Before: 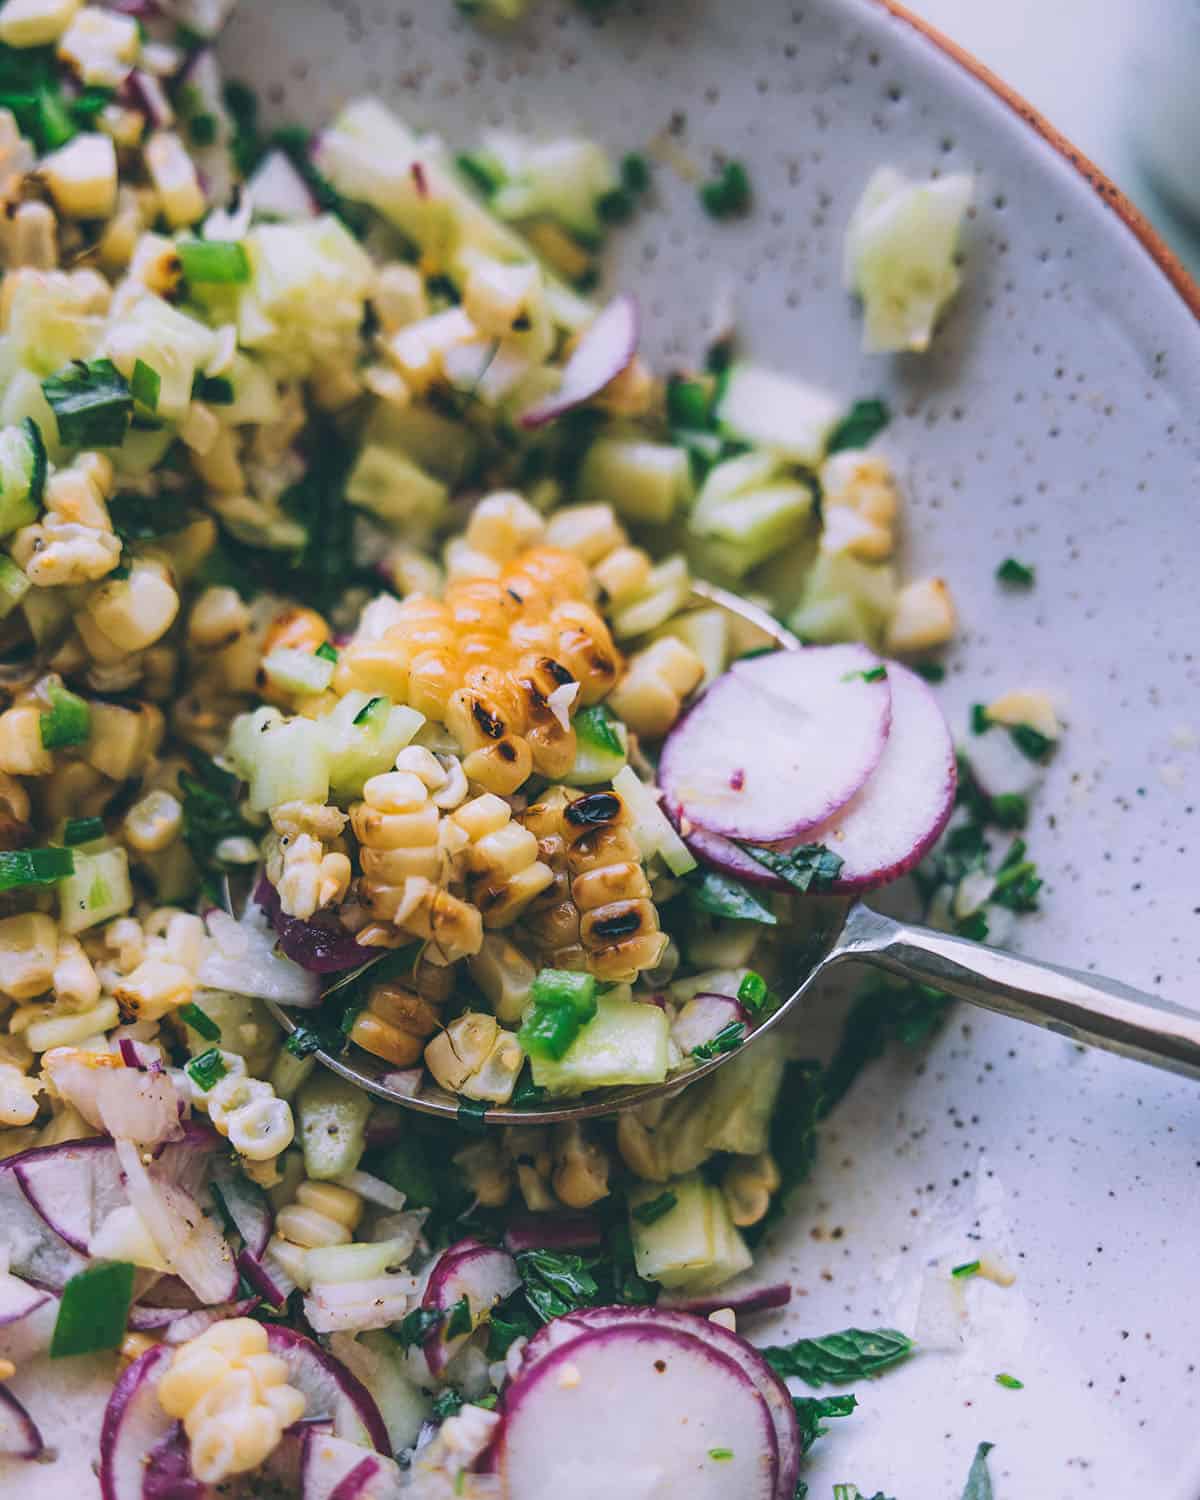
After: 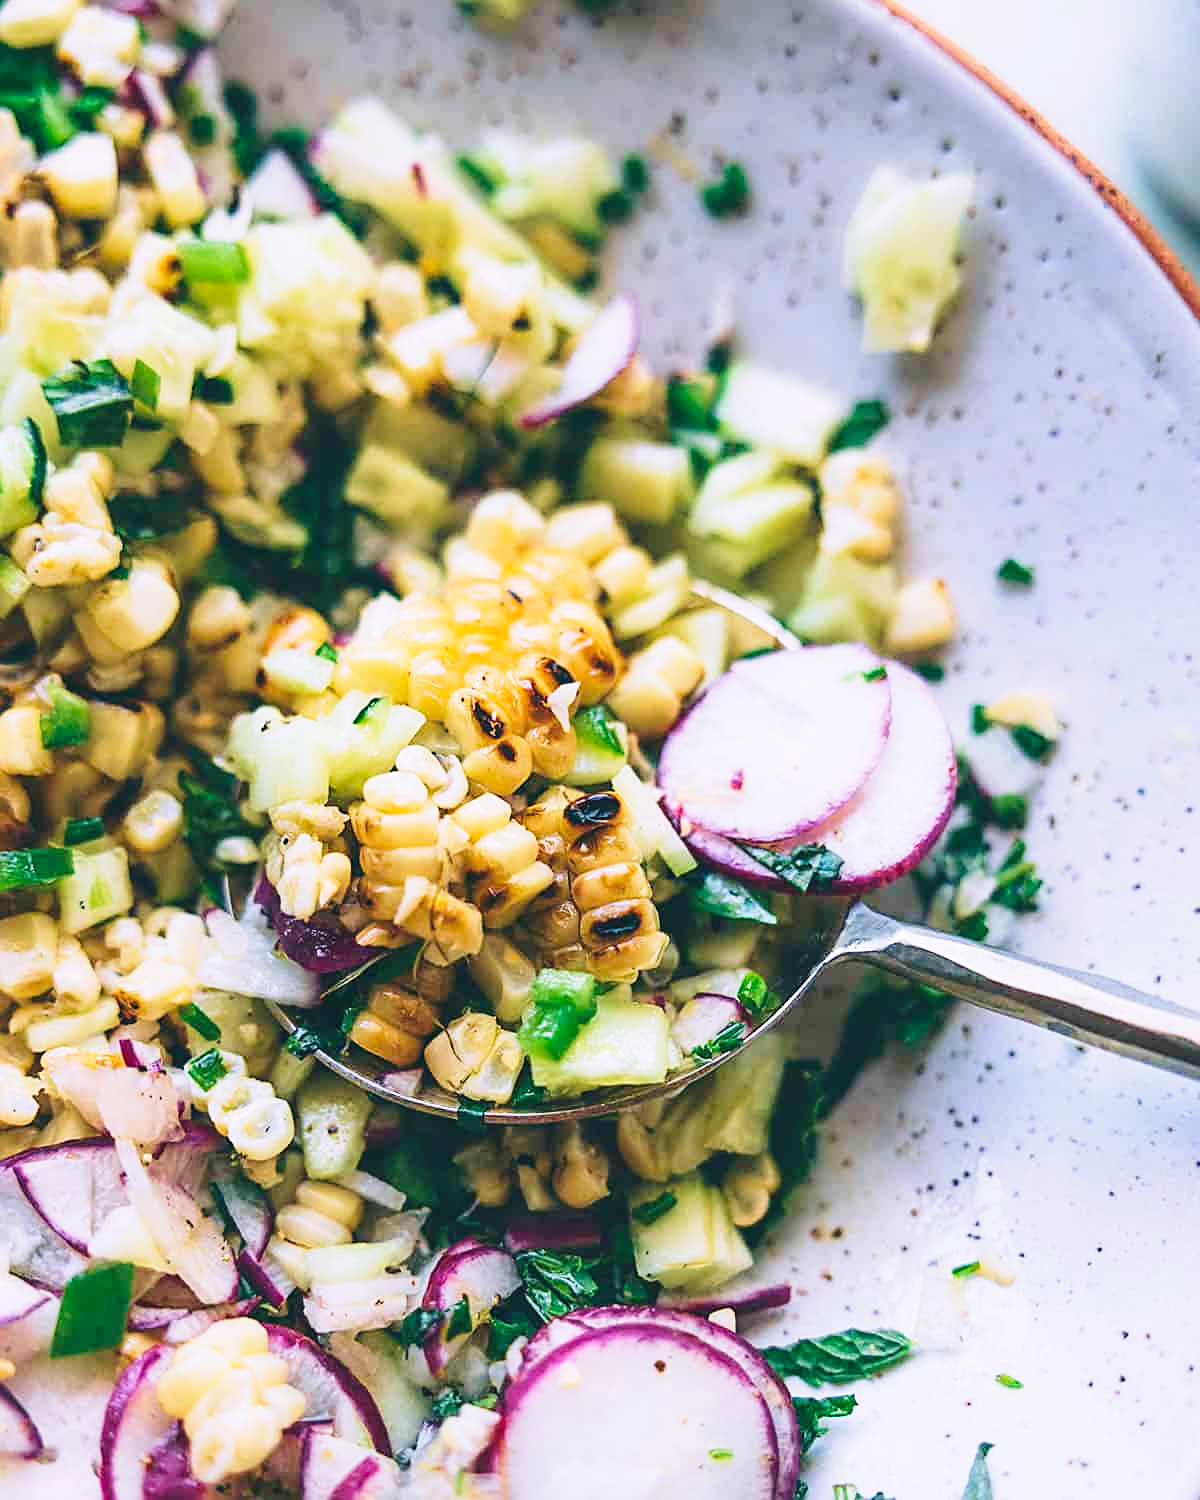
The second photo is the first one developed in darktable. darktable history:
base curve: curves: ch0 [(0, 0) (0.028, 0.03) (0.121, 0.232) (0.46, 0.748) (0.859, 0.968) (1, 1)], preserve colors none
sharpen: on, module defaults
color calibration: illuminant same as pipeline (D50), adaptation XYZ, x 0.346, y 0.358, temperature 5022.95 K
exposure: exposure 0.025 EV, compensate highlight preservation false
velvia: on, module defaults
